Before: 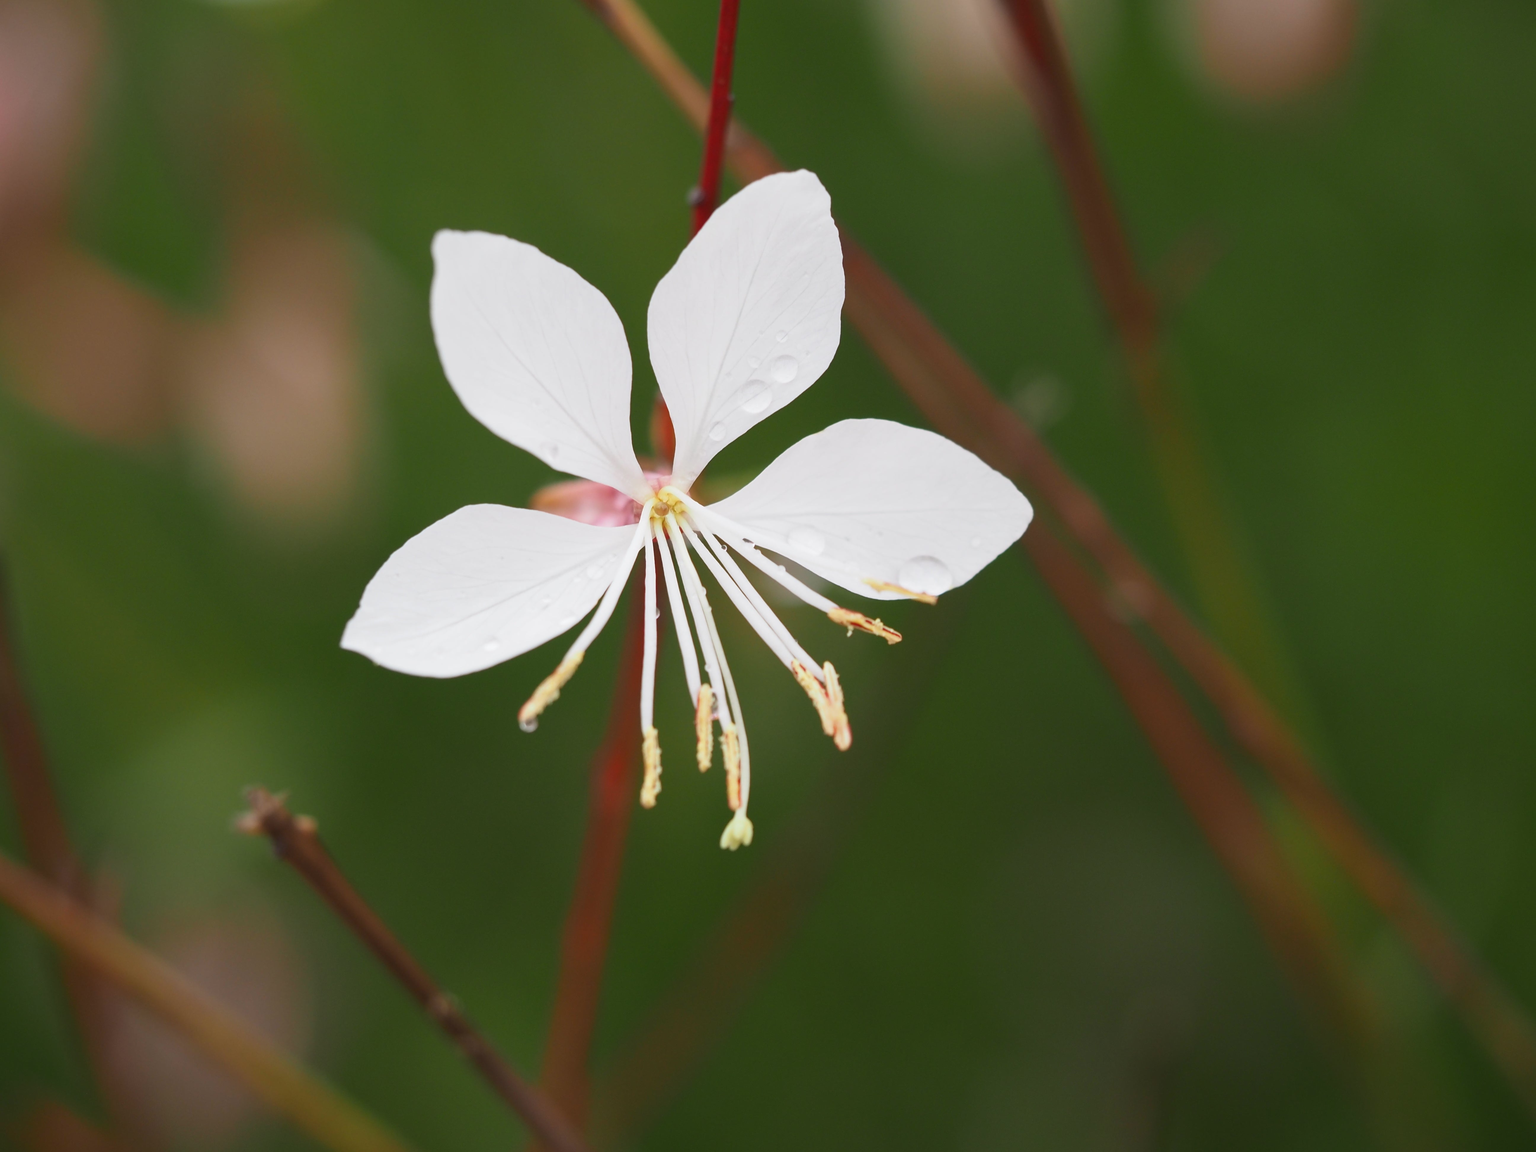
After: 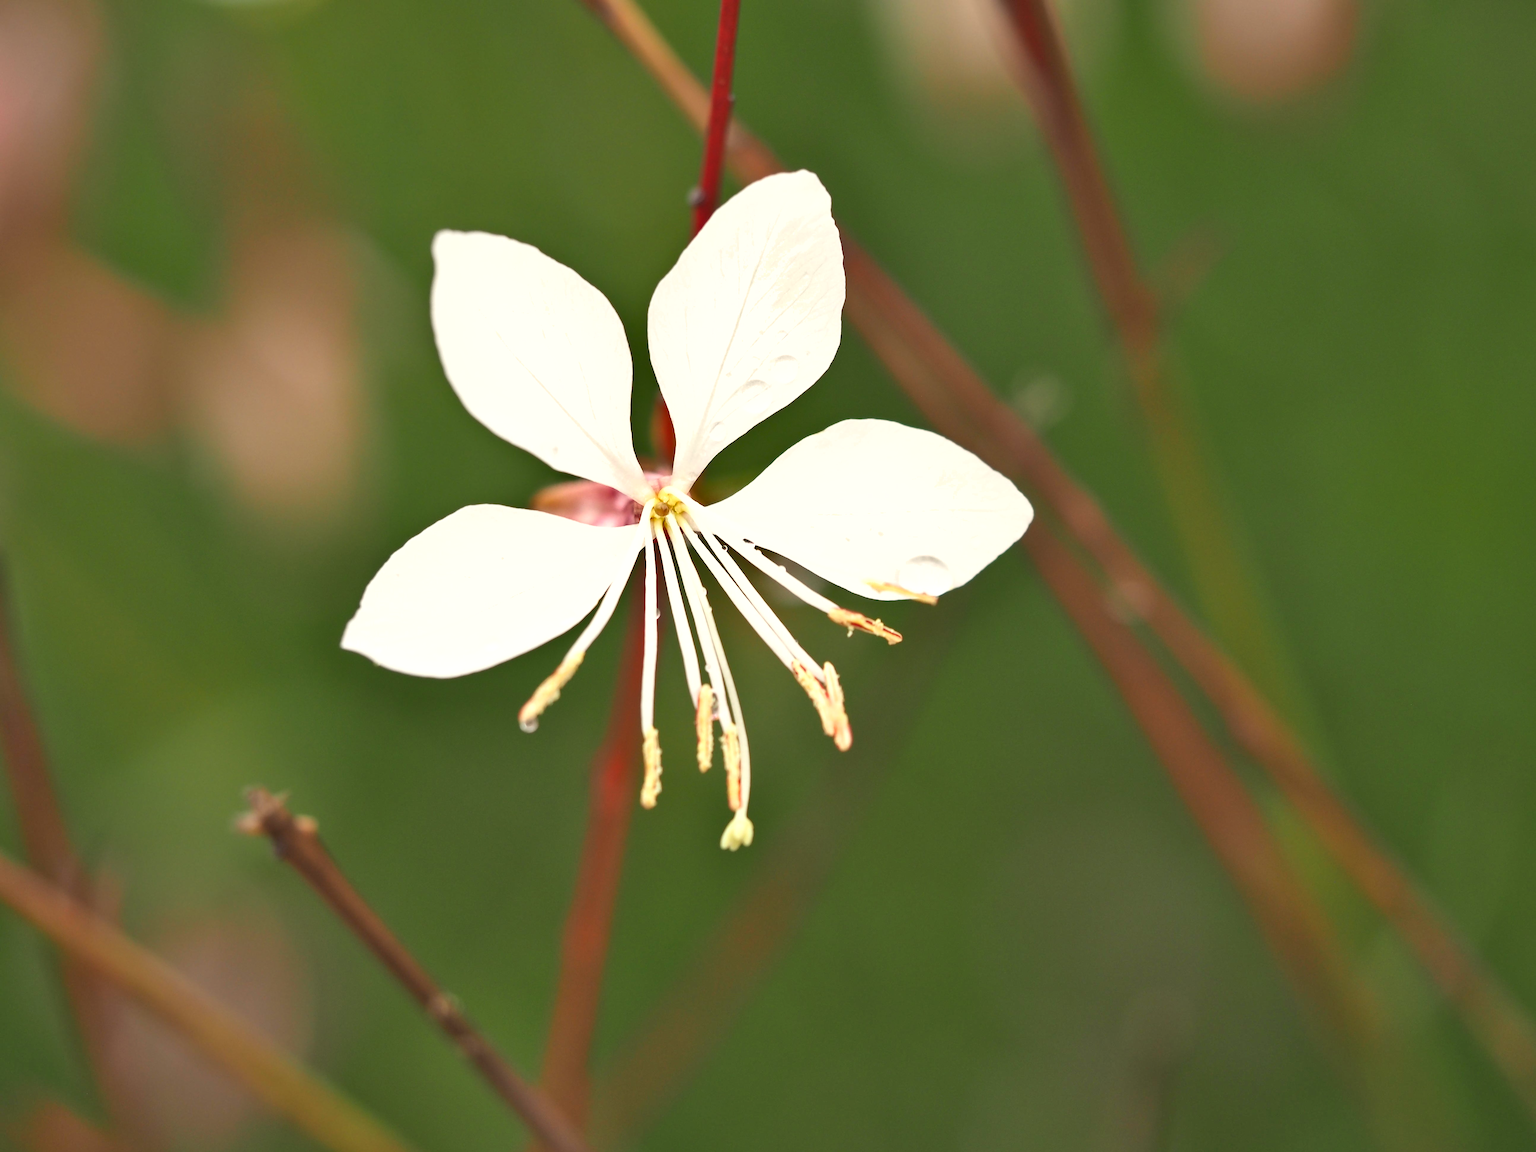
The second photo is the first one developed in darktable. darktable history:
shadows and highlights: shadows 60, soften with gaussian
exposure: black level correction 0, exposure 0.5 EV, compensate exposure bias true, compensate highlight preservation false
white balance: red 1.029, blue 0.92
